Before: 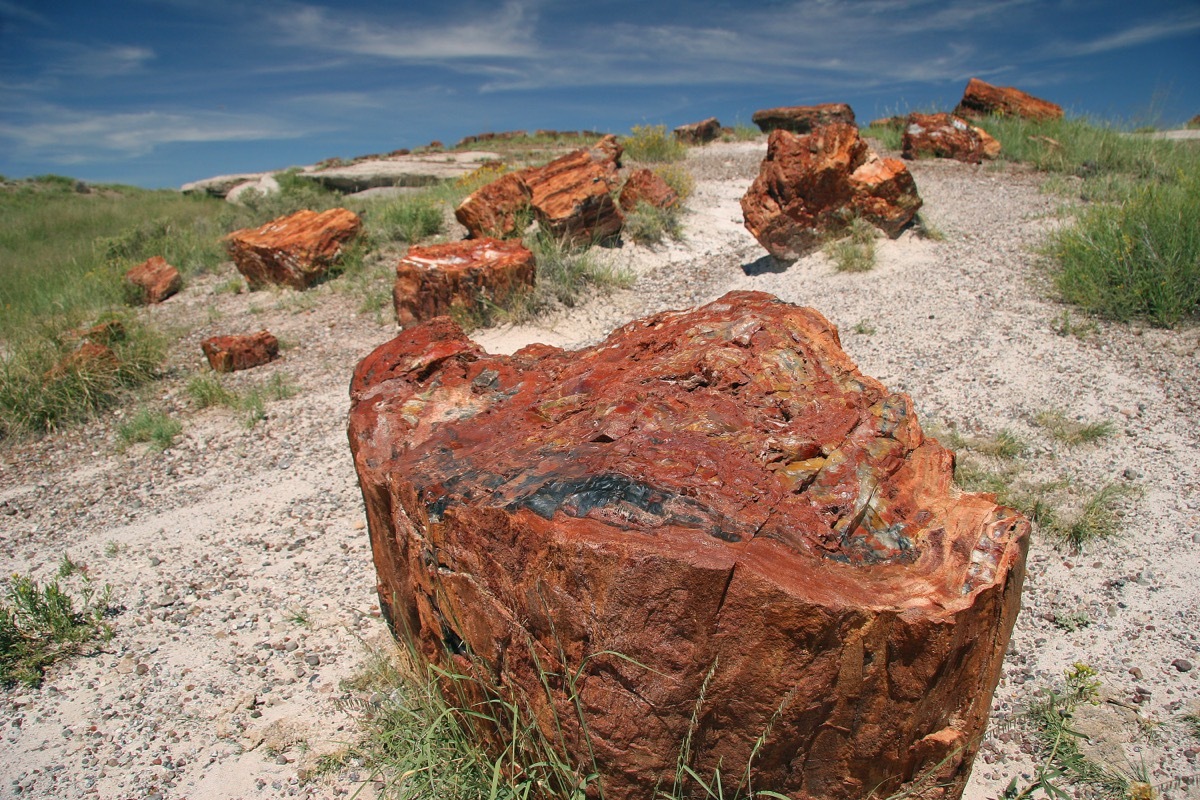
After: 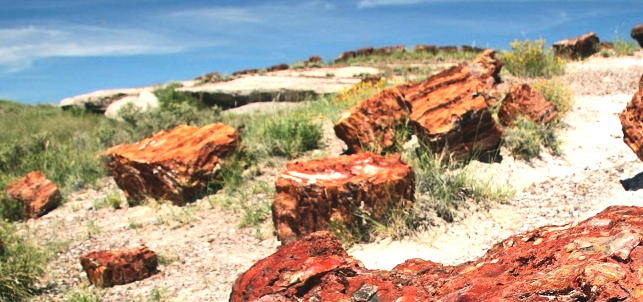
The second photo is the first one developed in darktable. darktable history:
tone equalizer: -8 EV -1.08 EV, -7 EV -1.01 EV, -6 EV -0.867 EV, -5 EV -0.578 EV, -3 EV 0.578 EV, -2 EV 0.867 EV, -1 EV 1.01 EV, +0 EV 1.08 EV, edges refinement/feathering 500, mask exposure compensation -1.57 EV, preserve details no
exposure: black level correction -0.023, exposure -0.039 EV, compensate highlight preservation false
contrast brightness saturation: contrast 0.18, saturation 0.3
crop: left 10.121%, top 10.631%, right 36.218%, bottom 51.526%
